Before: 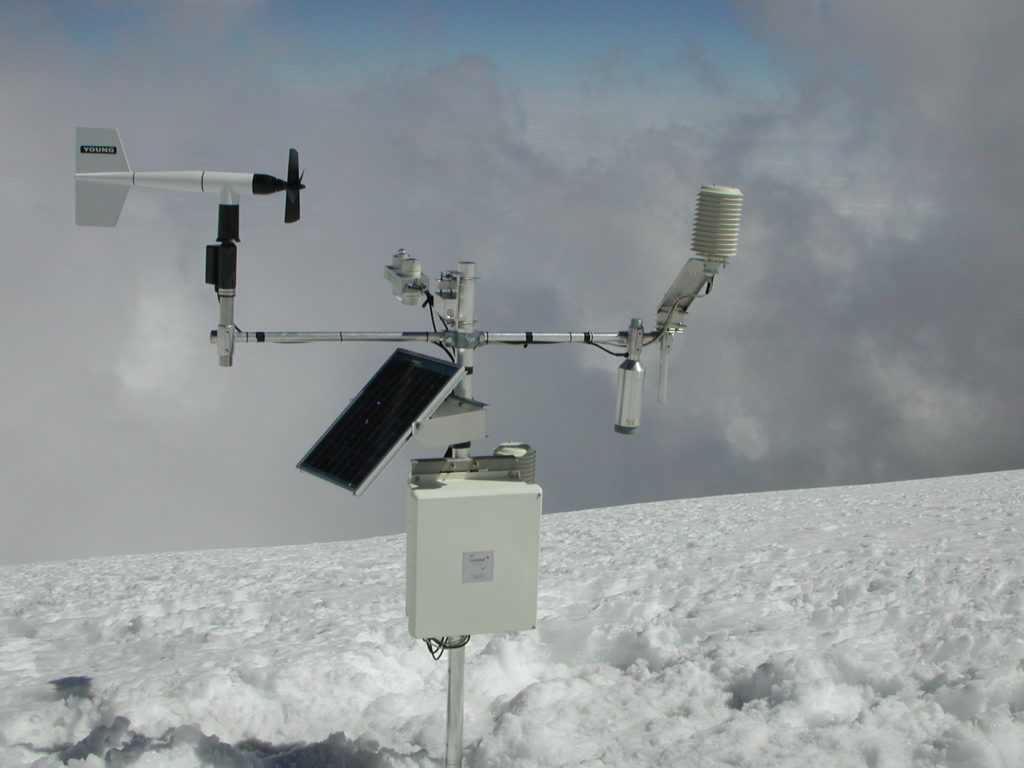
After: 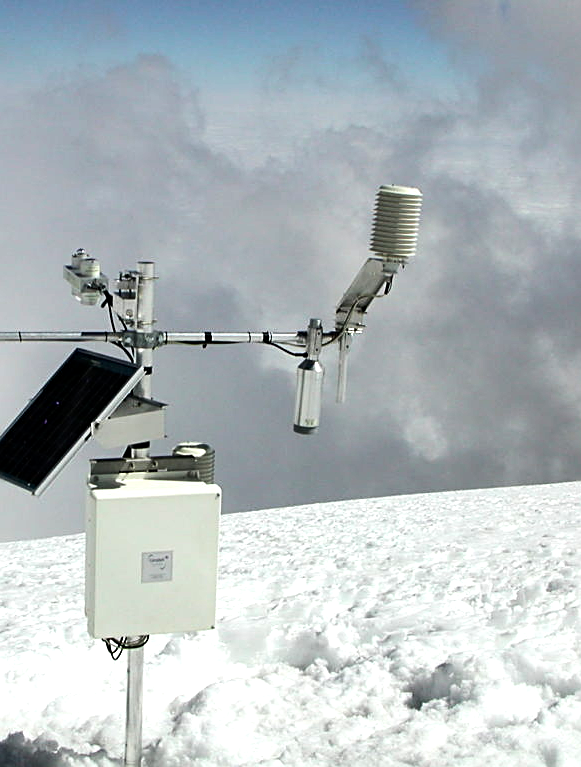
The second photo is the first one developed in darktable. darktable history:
sharpen: on, module defaults
crop: left 31.442%, top 0.011%, right 11.791%
tone equalizer: -8 EV -1.12 EV, -7 EV -1.01 EV, -6 EV -0.856 EV, -5 EV -0.553 EV, -3 EV 0.603 EV, -2 EV 0.882 EV, -1 EV 1 EV, +0 EV 1.05 EV, edges refinement/feathering 500, mask exposure compensation -1.57 EV, preserve details no
exposure: black level correction 0.004, exposure 0.017 EV, compensate highlight preservation false
